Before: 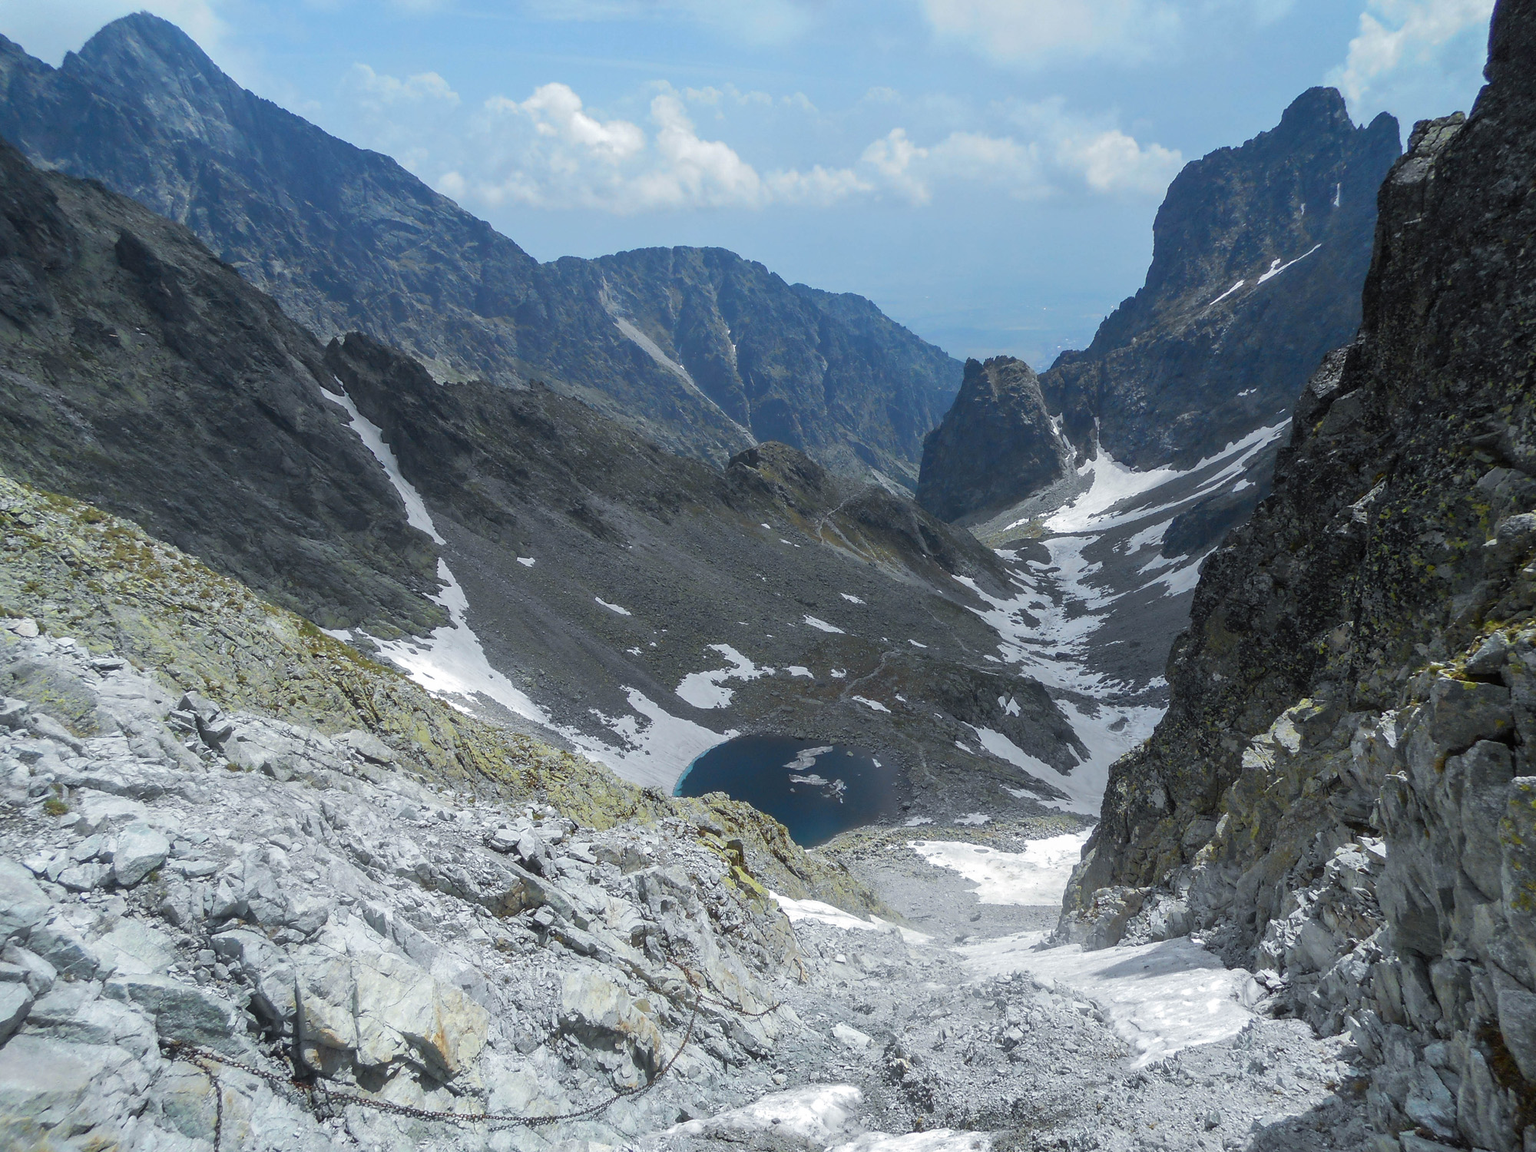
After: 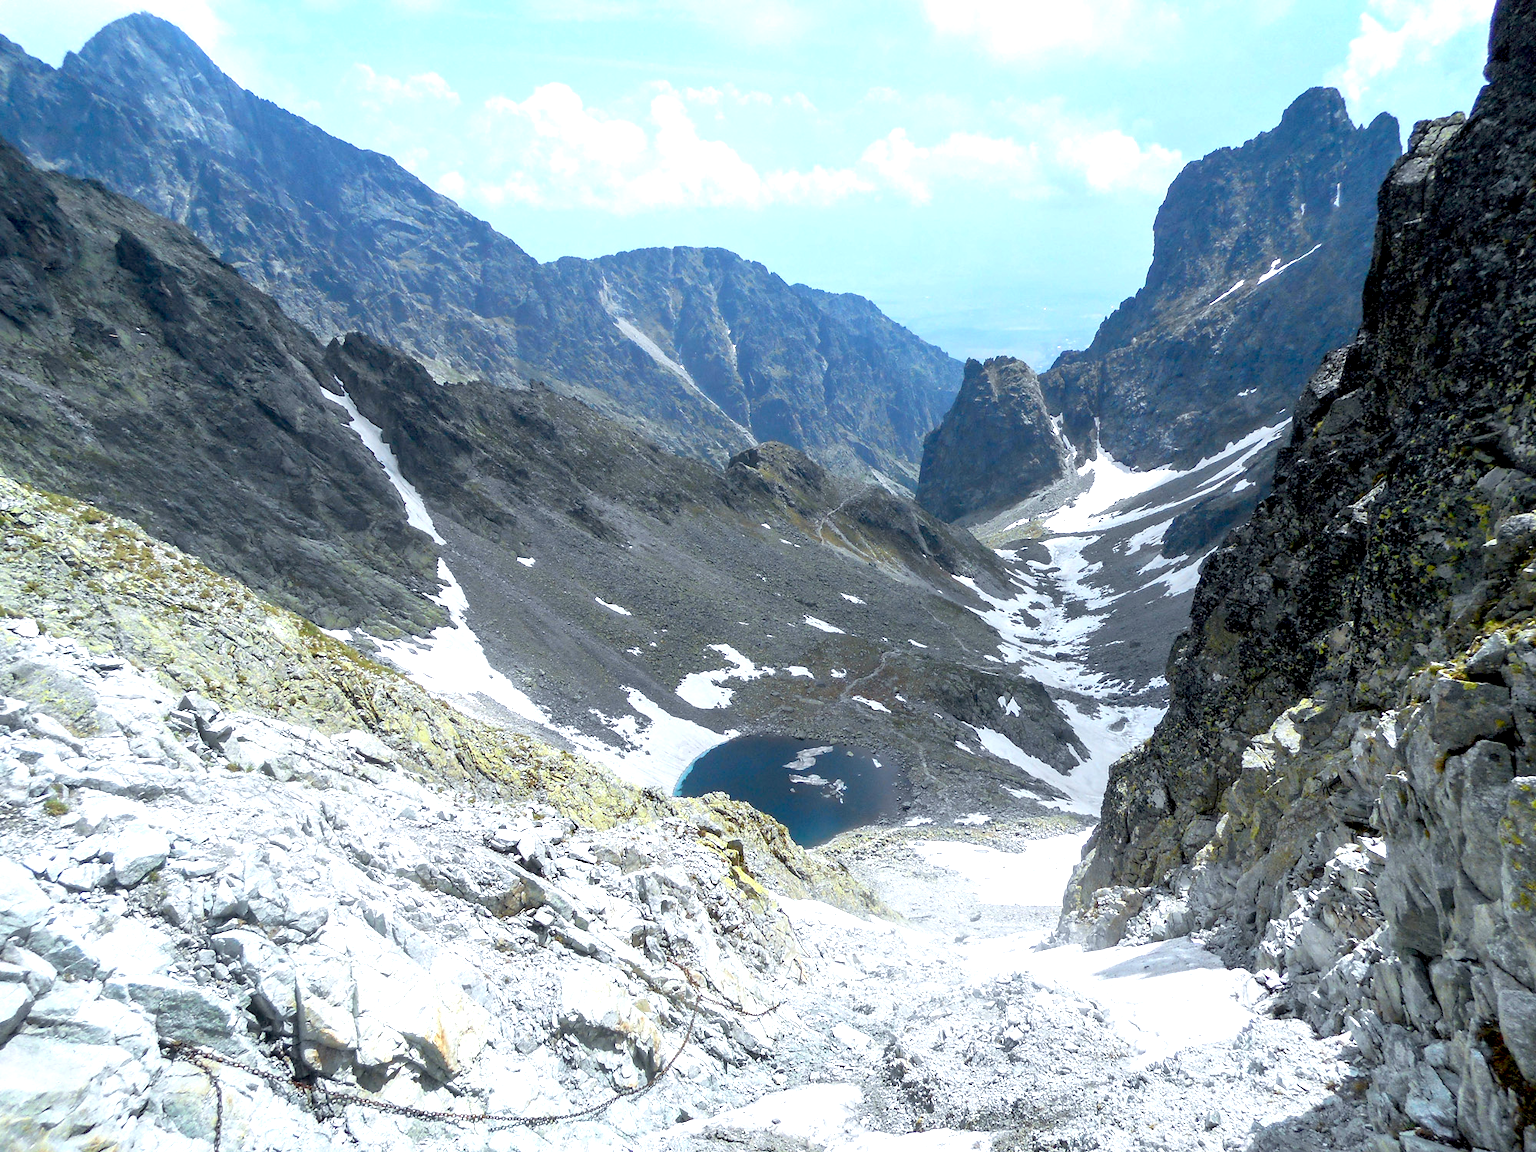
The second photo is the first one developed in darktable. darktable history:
exposure: black level correction 0.011, exposure 1.087 EV, compensate exposure bias true, compensate highlight preservation false
